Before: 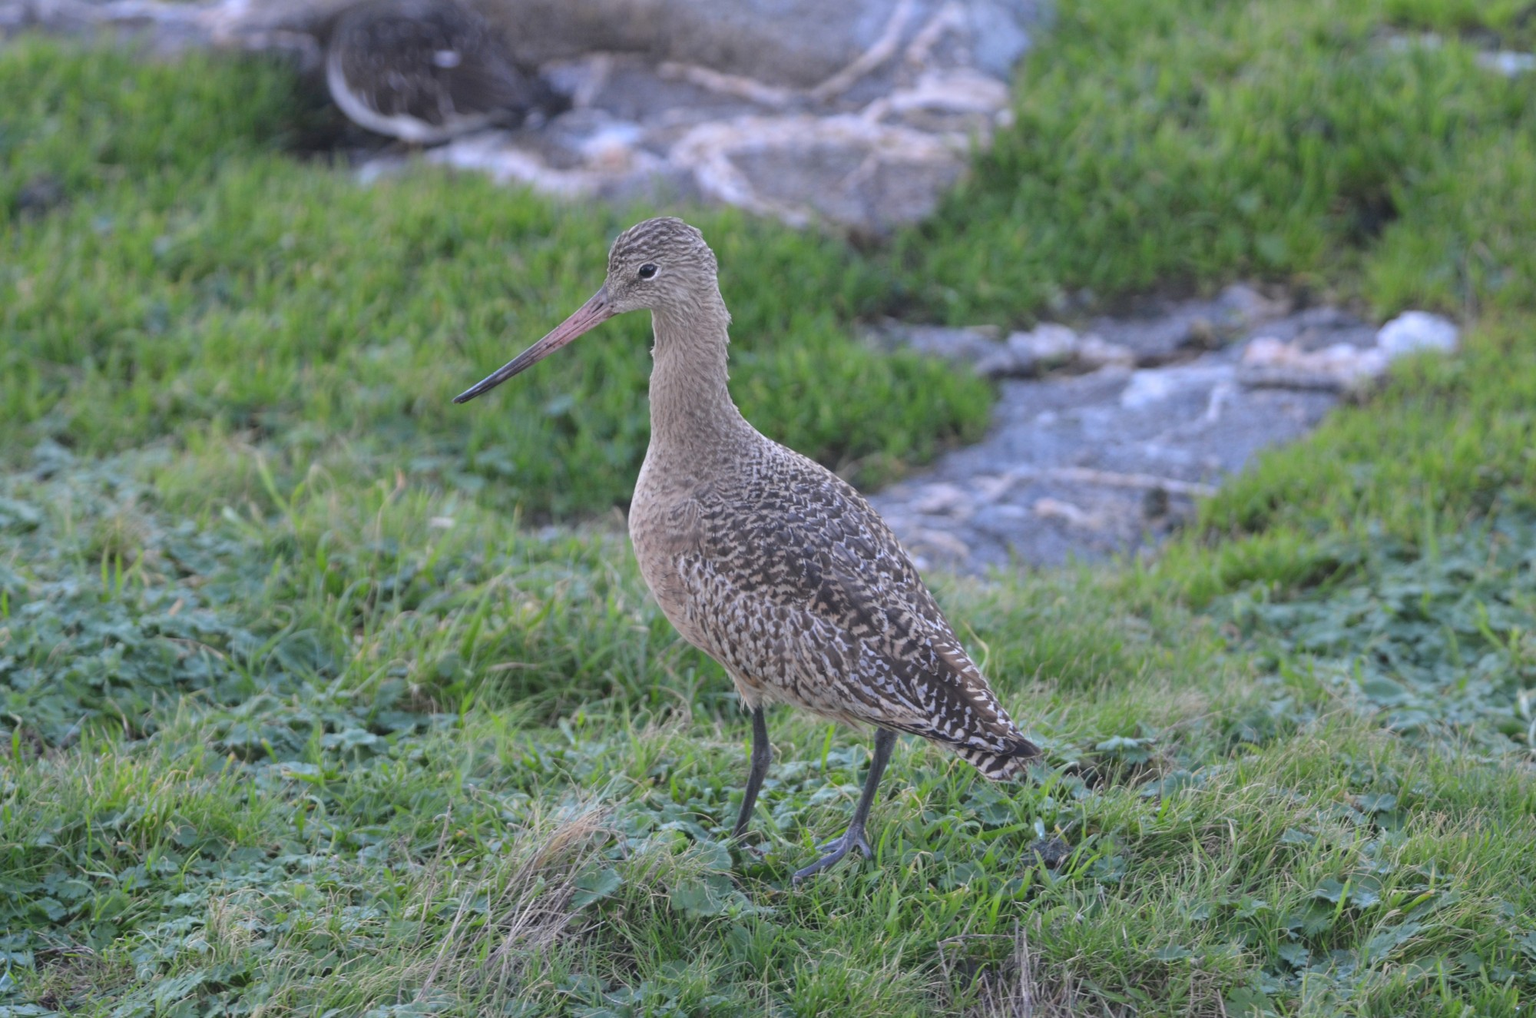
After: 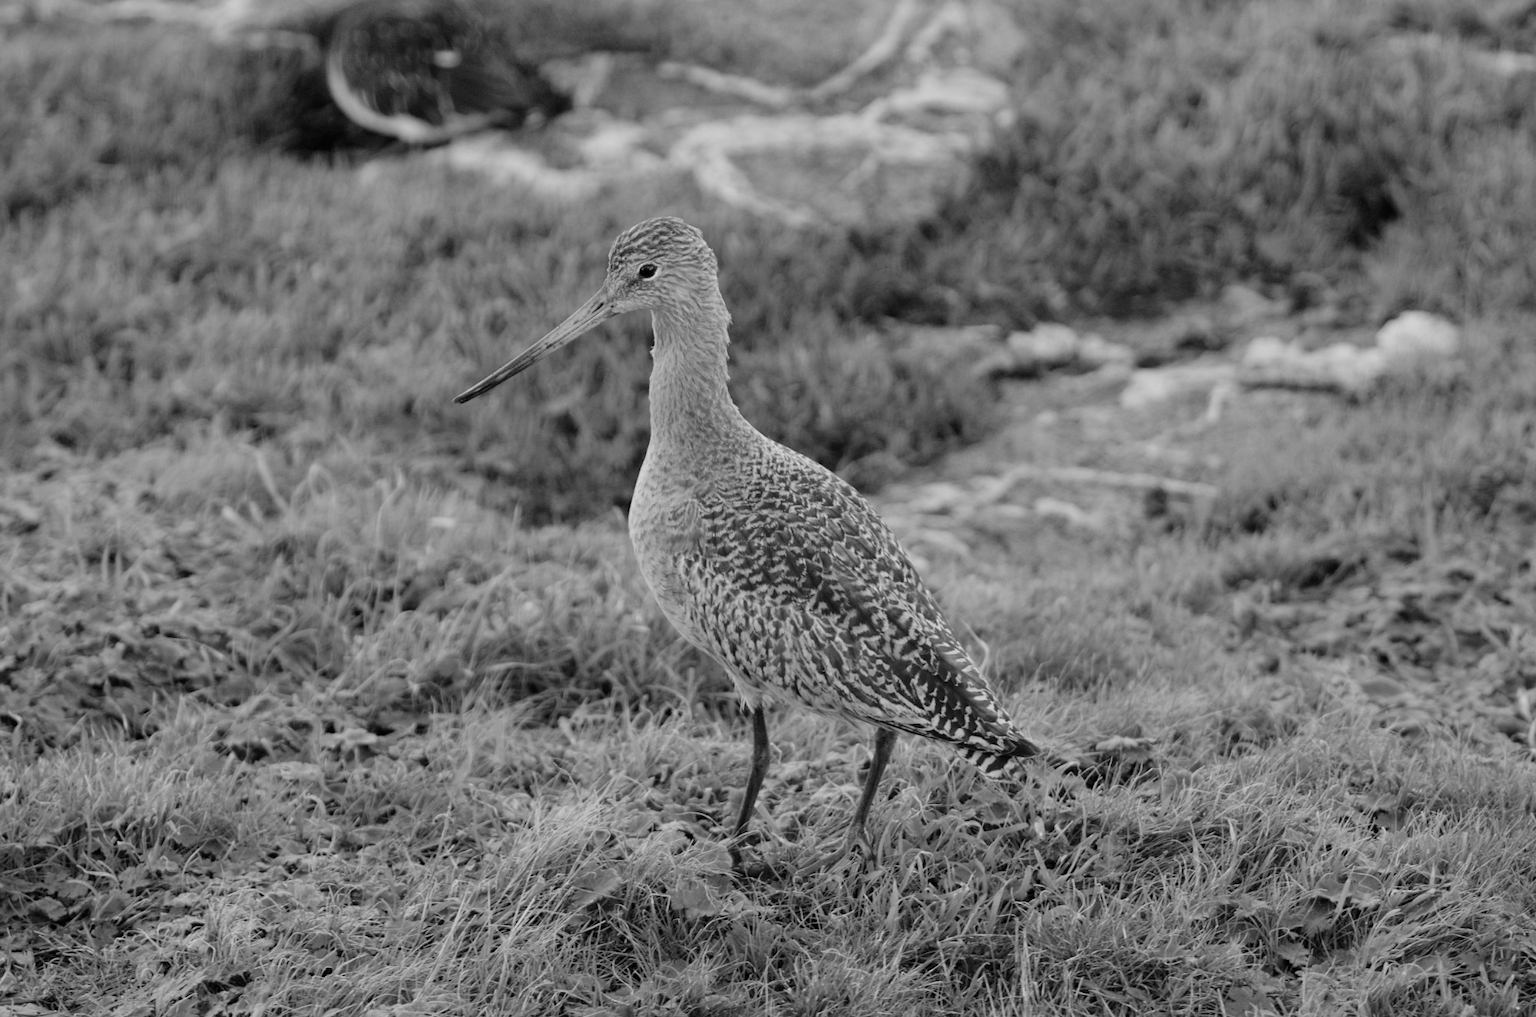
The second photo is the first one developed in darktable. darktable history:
shadows and highlights: shadows 35, highlights -35, soften with gaussian
filmic rgb: black relative exposure -5 EV, hardness 2.88, contrast 1.3, highlights saturation mix -30%
color calibration: output gray [0.714, 0.278, 0, 0], illuminant same as pipeline (D50), adaptation none (bypass)
